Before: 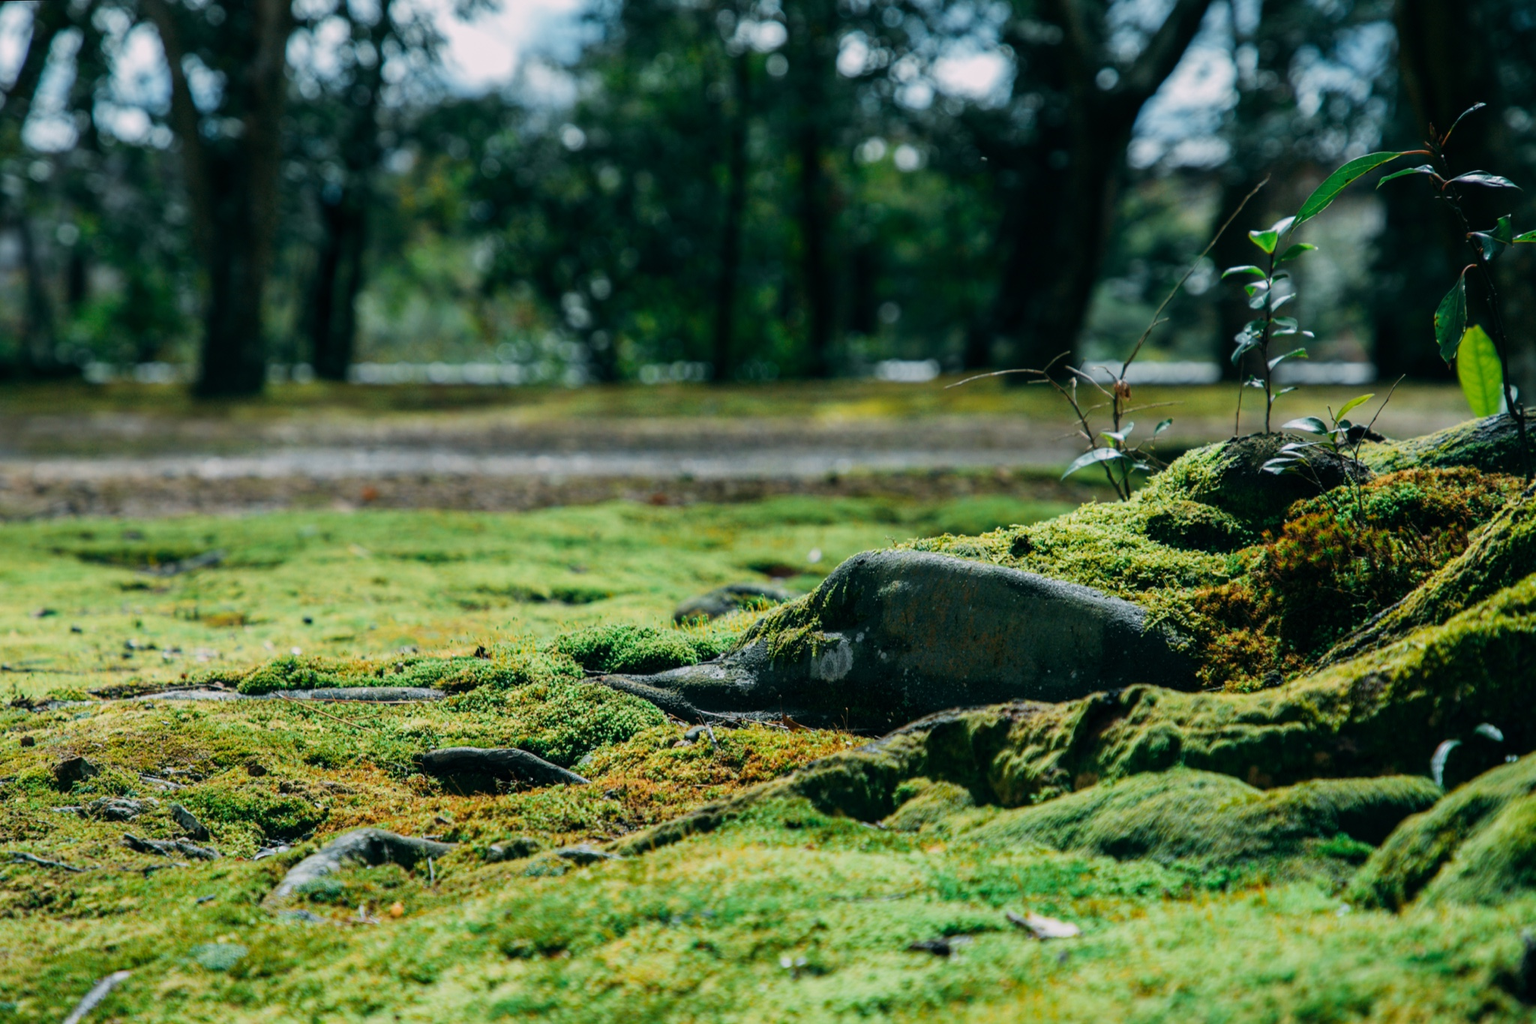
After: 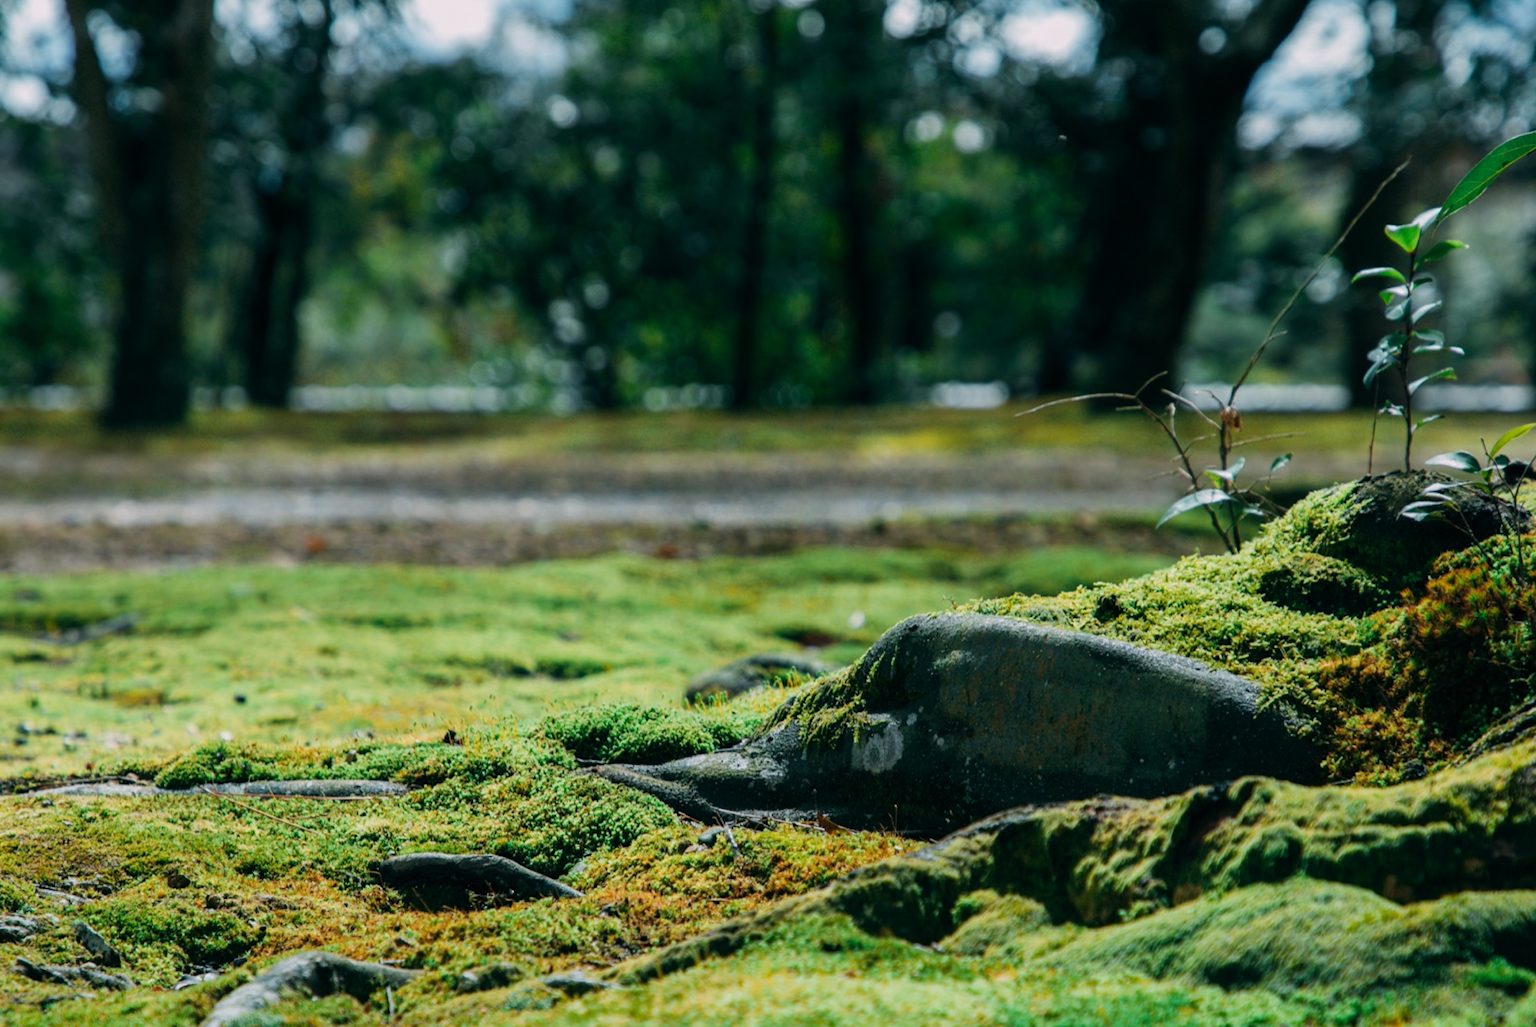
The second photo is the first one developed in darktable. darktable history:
crop and rotate: left 7.219%, top 4.471%, right 10.513%, bottom 13.035%
